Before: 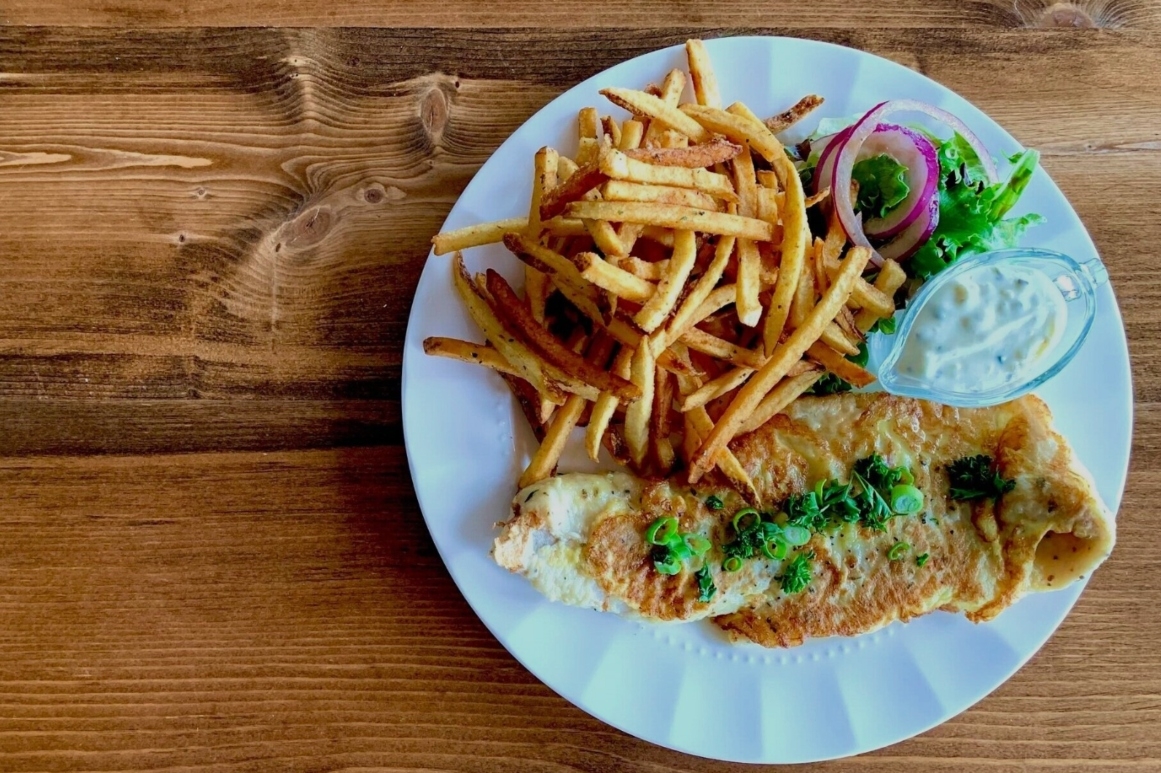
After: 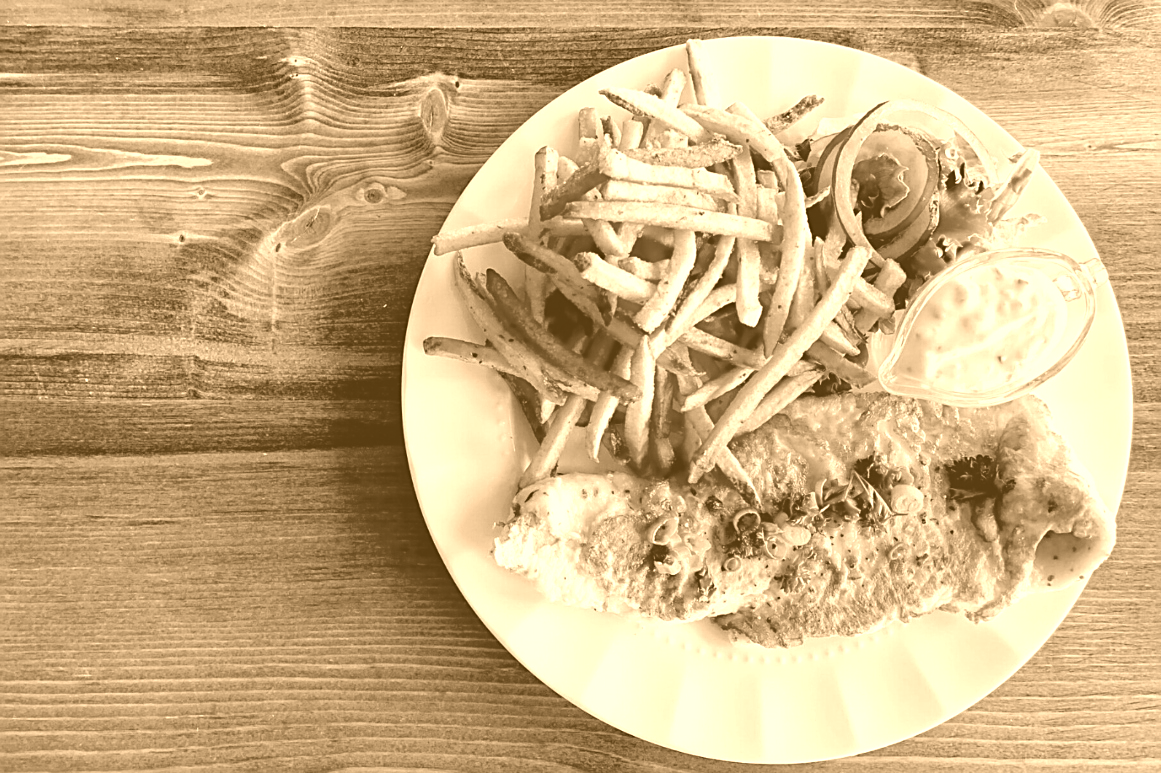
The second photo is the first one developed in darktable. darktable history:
sharpen: on, module defaults
colorize: hue 28.8°, source mix 100%
